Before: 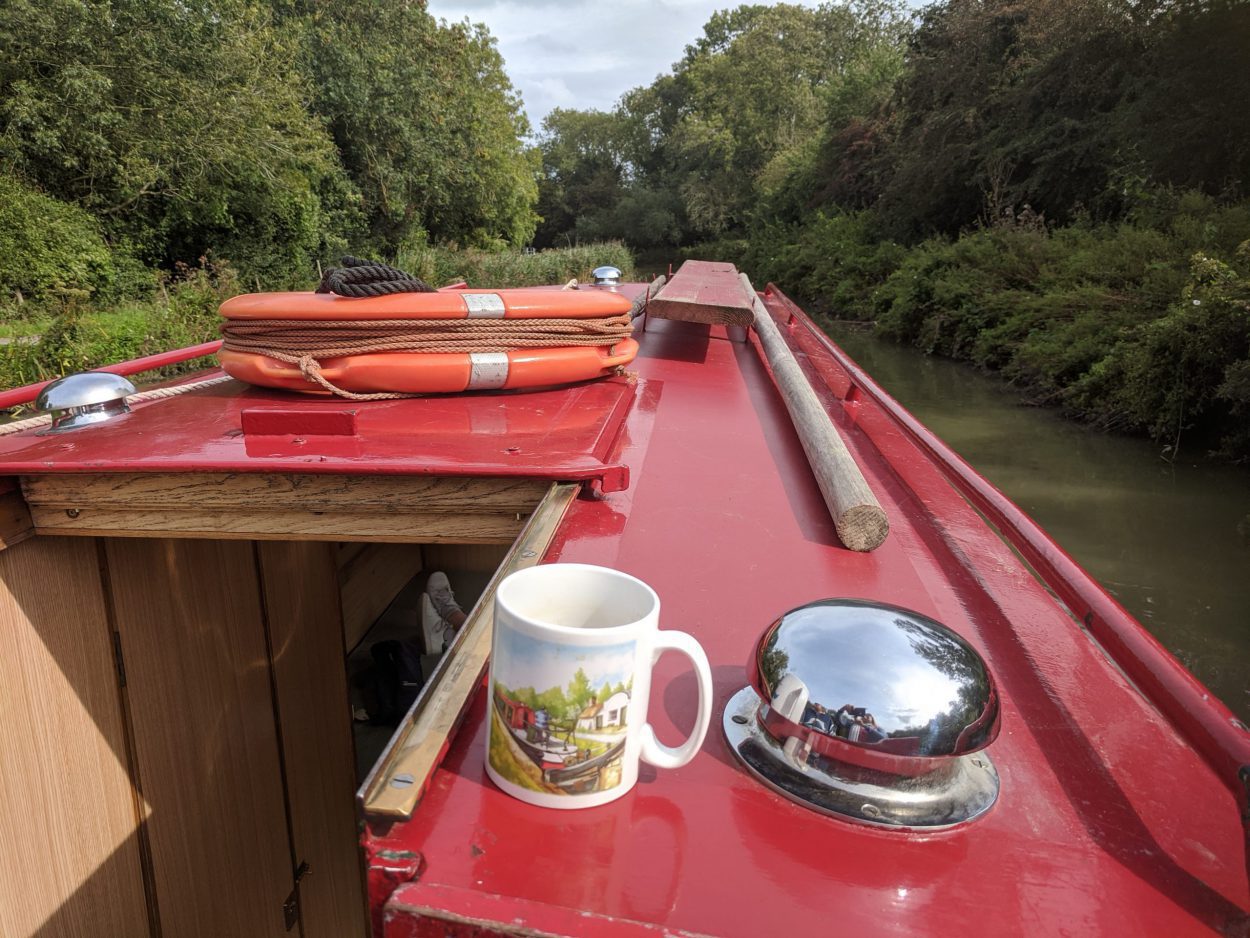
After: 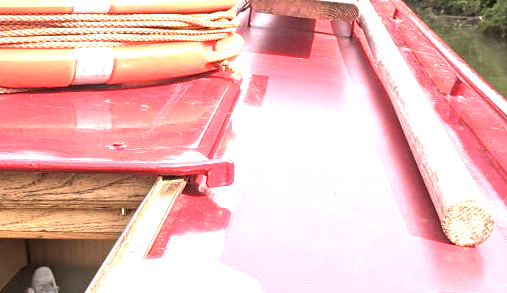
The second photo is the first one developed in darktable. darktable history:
exposure: exposure 2.178 EV, compensate highlight preservation false
crop: left 31.631%, top 32.614%, right 27.791%, bottom 36.059%
